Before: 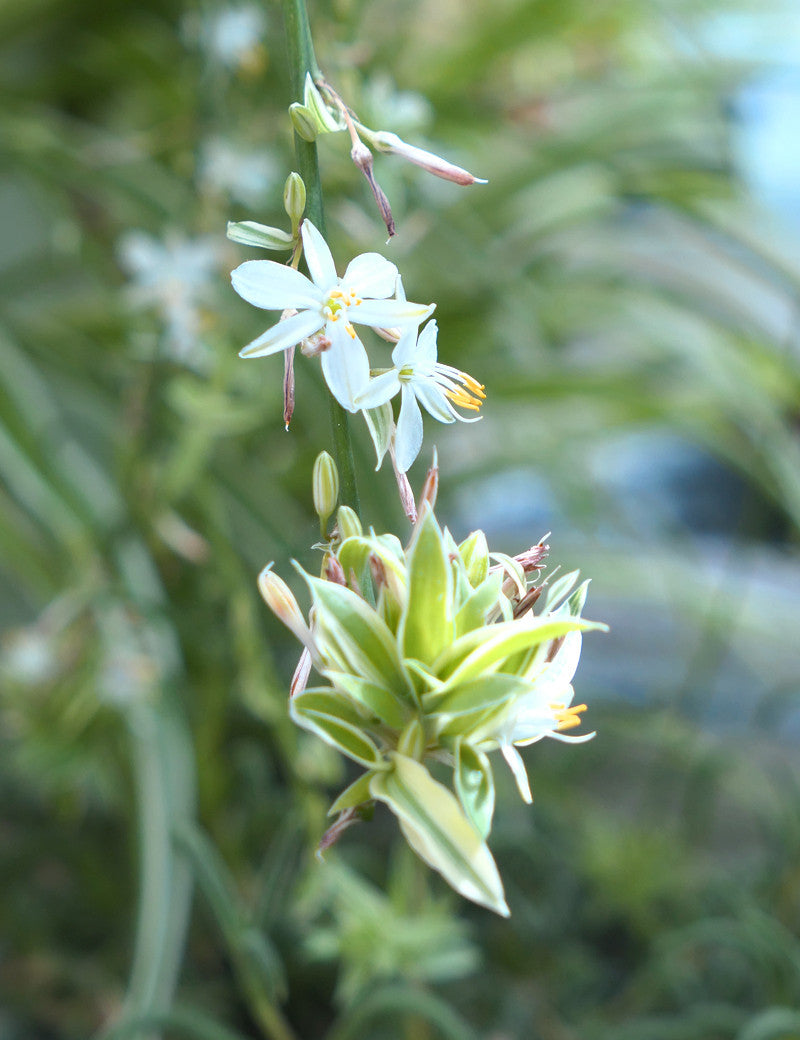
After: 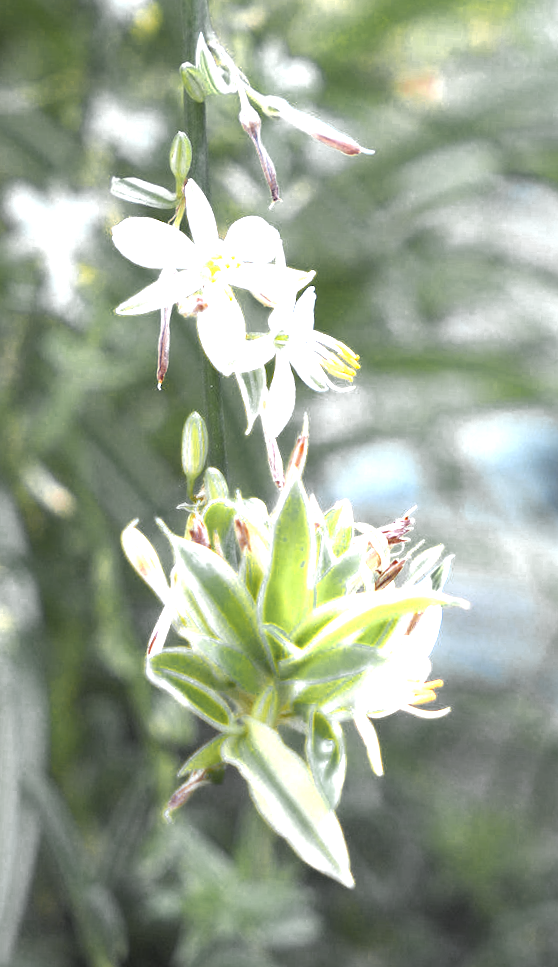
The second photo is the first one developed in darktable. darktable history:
crop and rotate: angle -3.31°, left 14.214%, top 0.031%, right 10.806%, bottom 0.092%
tone equalizer: -8 EV -0.436 EV, -7 EV -0.357 EV, -6 EV -0.318 EV, -5 EV -0.226 EV, -3 EV 0.2 EV, -2 EV 0.305 EV, -1 EV 0.396 EV, +0 EV 0.409 EV
color zones: curves: ch0 [(0.035, 0.242) (0.25, 0.5) (0.384, 0.214) (0.488, 0.255) (0.75, 0.5)]; ch1 [(0.063, 0.379) (0.25, 0.5) (0.354, 0.201) (0.489, 0.085) (0.729, 0.271)]; ch2 [(0.25, 0.5) (0.38, 0.517) (0.442, 0.51) (0.735, 0.456)]
exposure: exposure 1 EV, compensate exposure bias true, compensate highlight preservation false
